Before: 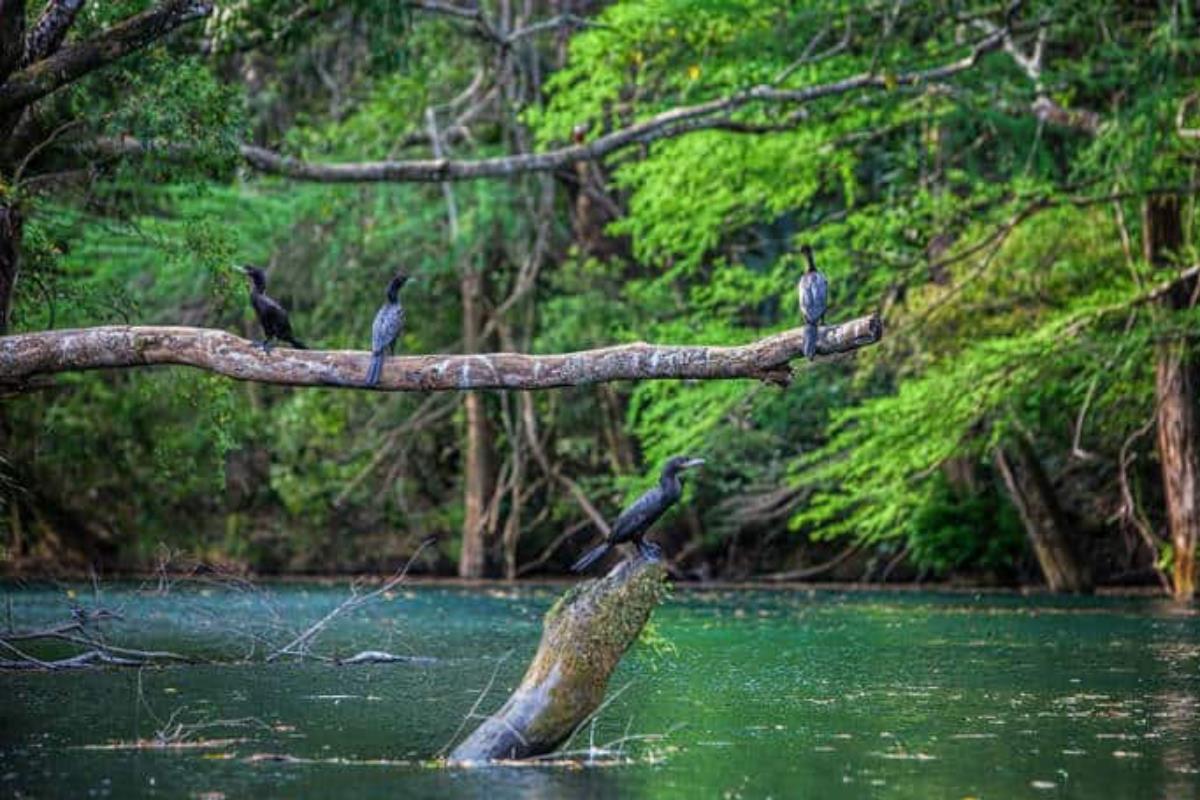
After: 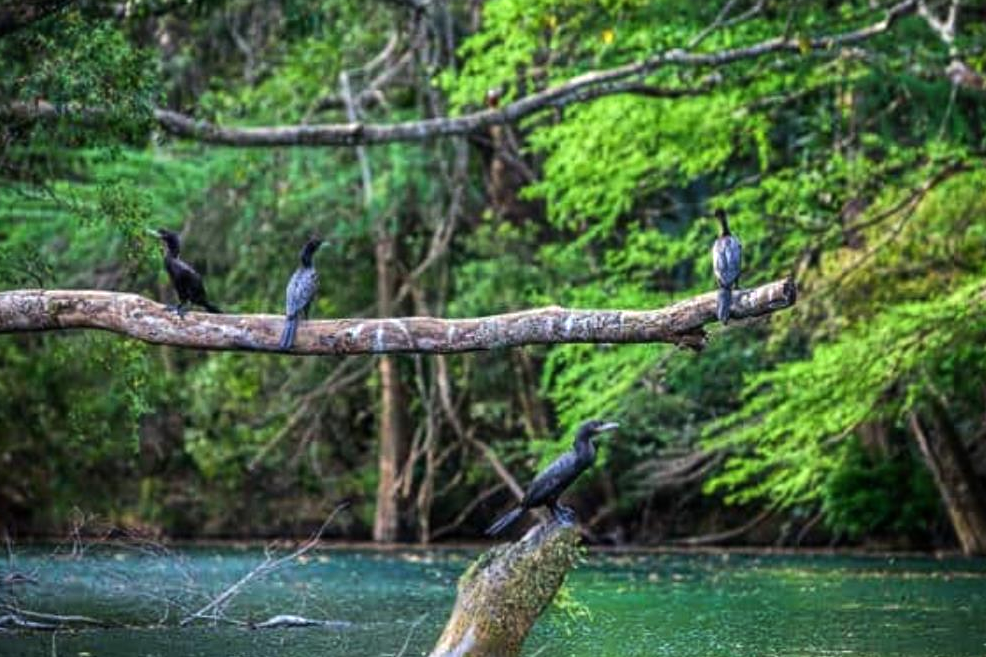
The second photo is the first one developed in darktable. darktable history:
crop and rotate: left 7.196%, top 4.574%, right 10.605%, bottom 13.178%
tone equalizer: -8 EV -0.417 EV, -7 EV -0.389 EV, -6 EV -0.333 EV, -5 EV -0.222 EV, -3 EV 0.222 EV, -2 EV 0.333 EV, -1 EV 0.389 EV, +0 EV 0.417 EV, edges refinement/feathering 500, mask exposure compensation -1.57 EV, preserve details no
